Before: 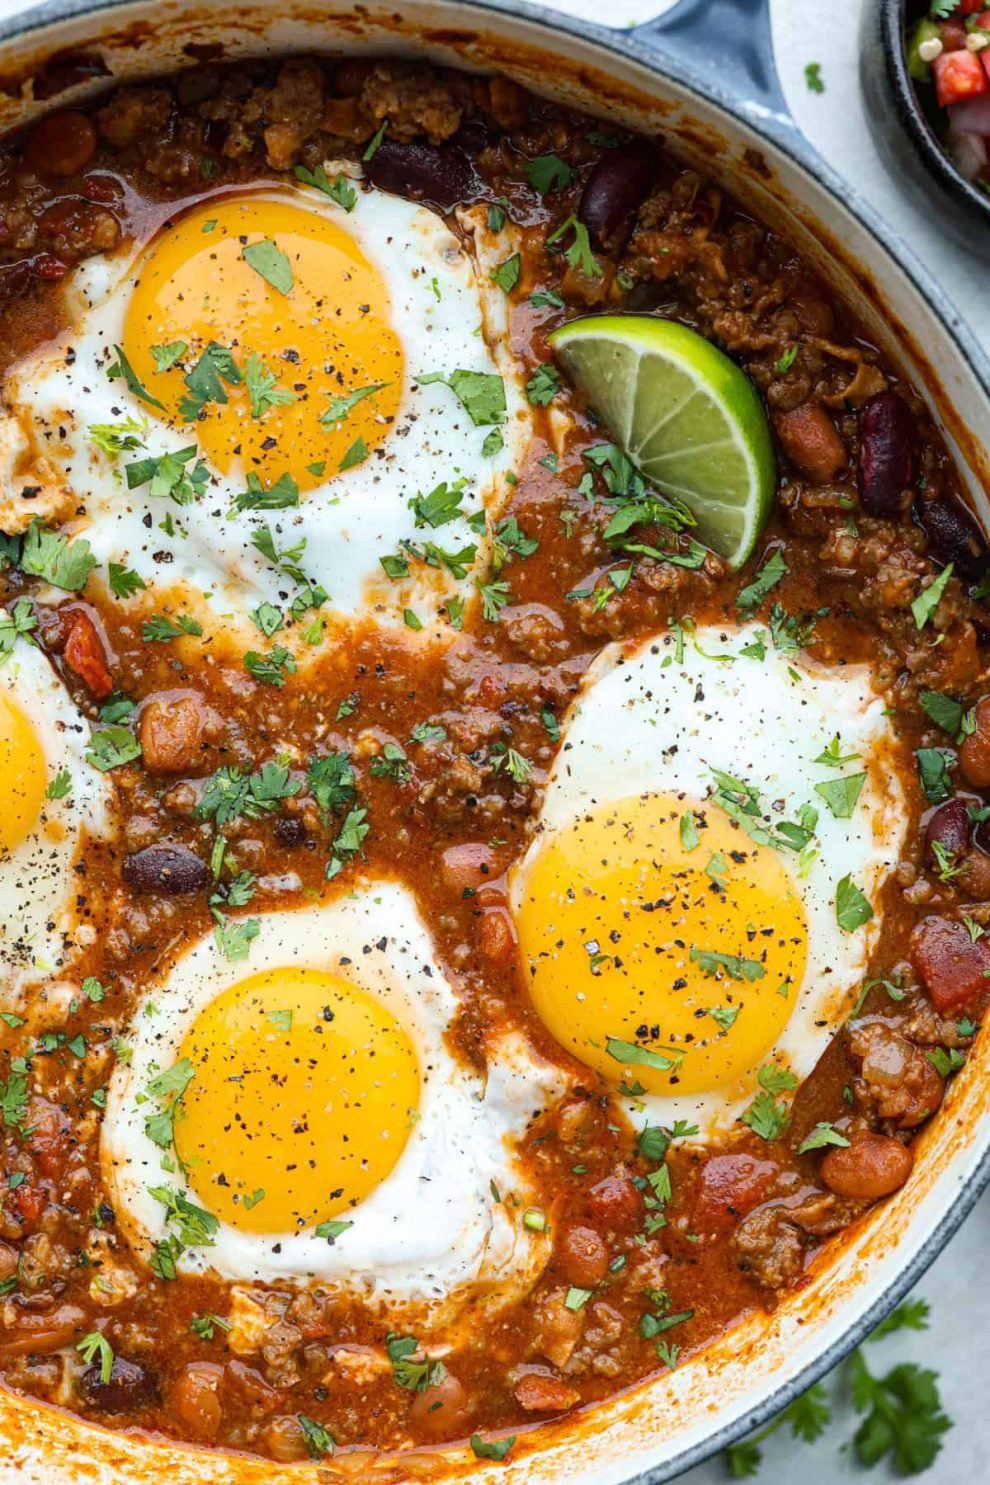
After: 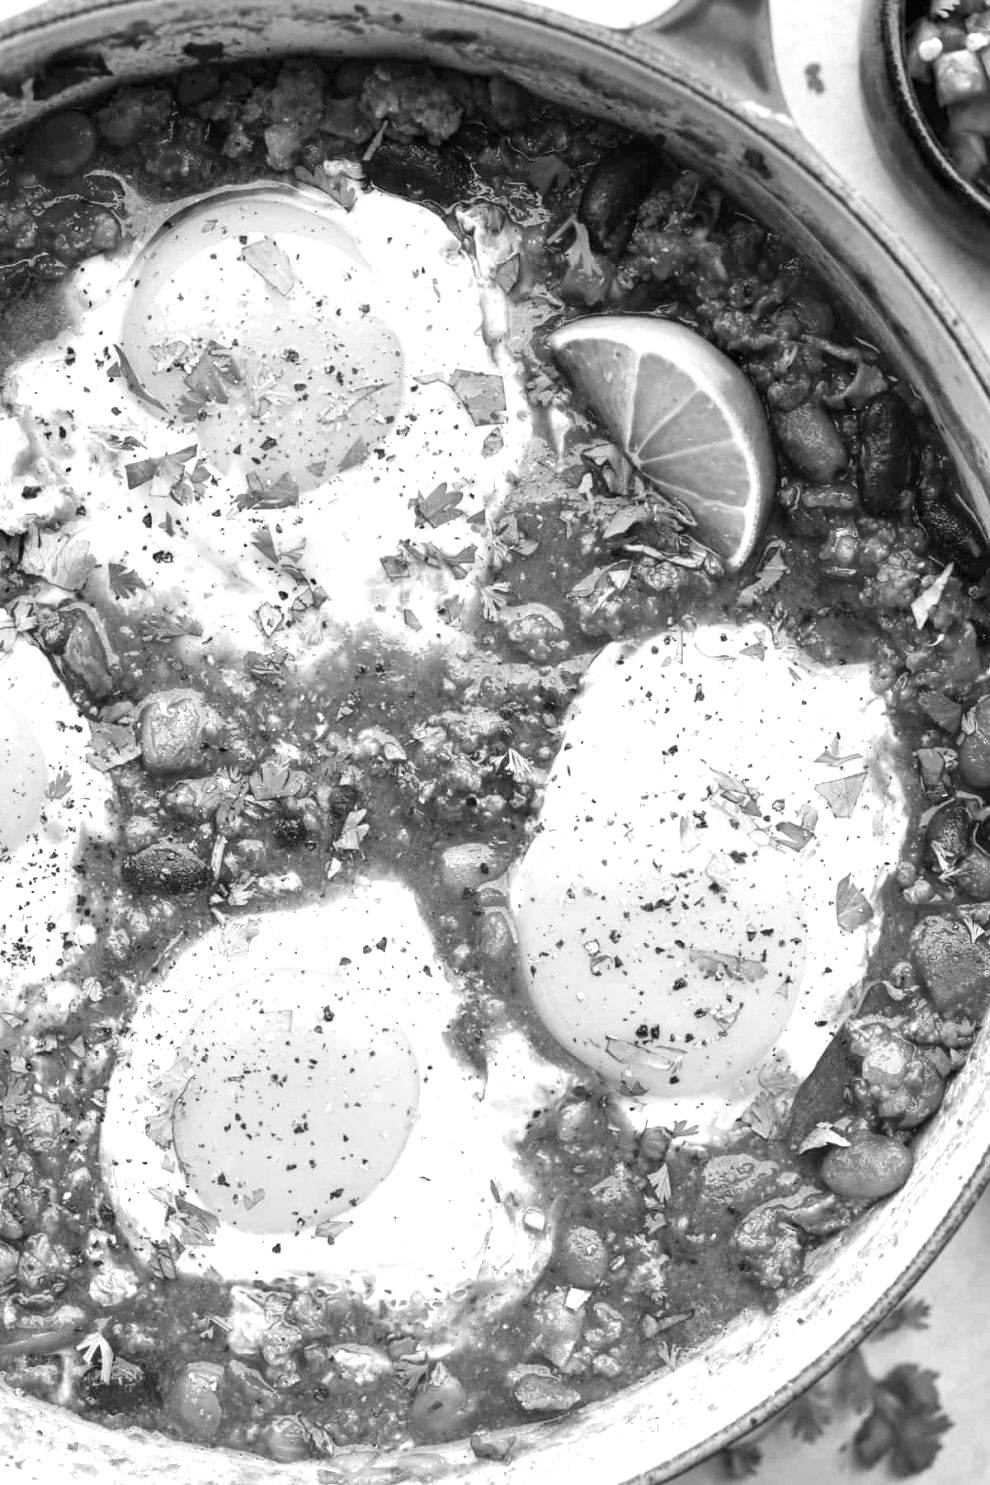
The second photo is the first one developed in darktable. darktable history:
monochrome: a 26.22, b 42.67, size 0.8
exposure: exposure 1 EV, compensate highlight preservation false
white balance: red 0.954, blue 1.079
